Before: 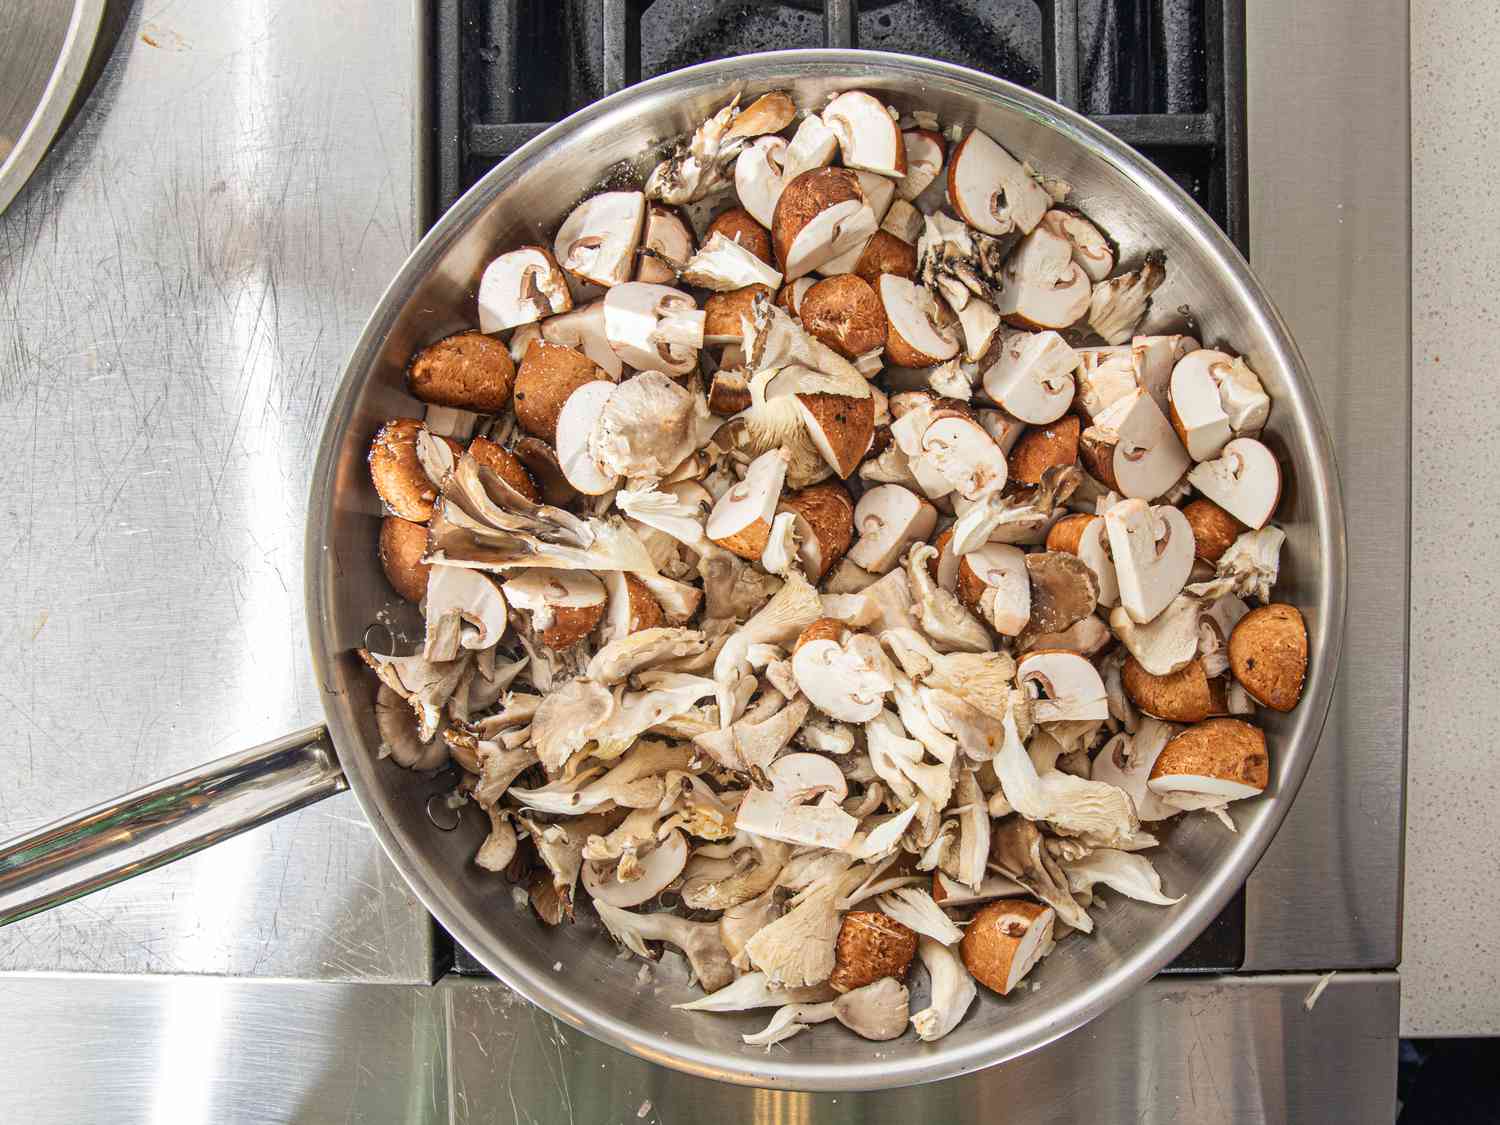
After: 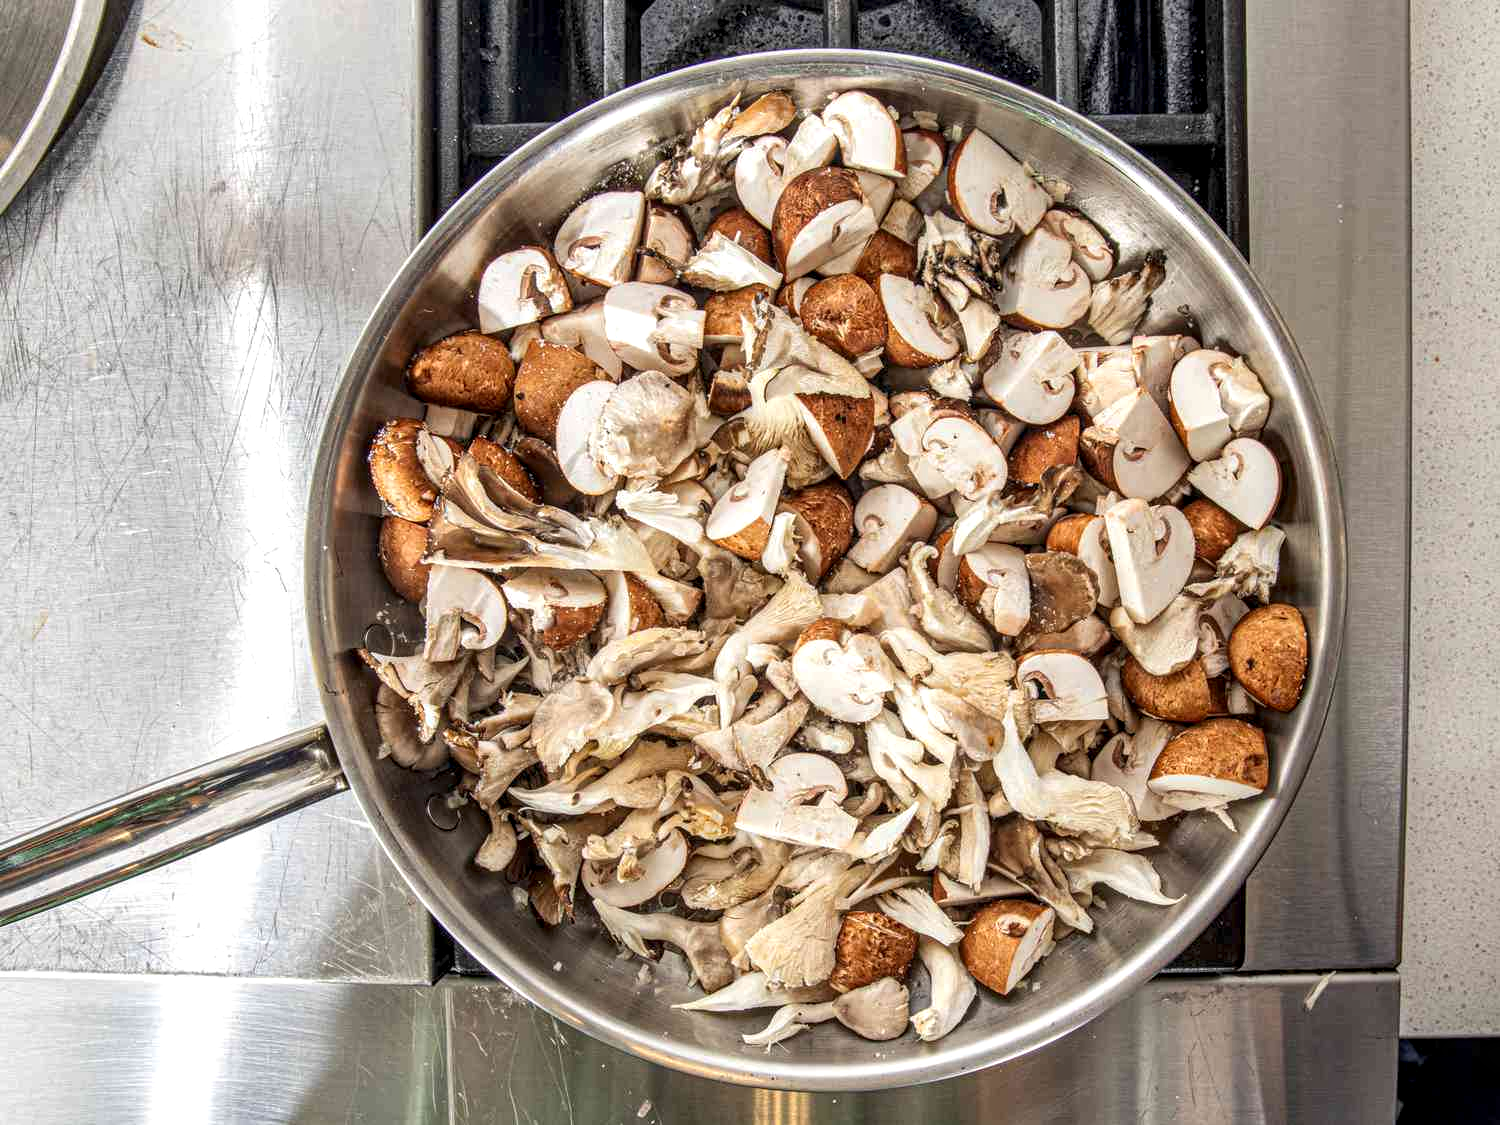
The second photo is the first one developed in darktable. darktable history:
local contrast: highlights 59%, detail 145%
rotate and perspective: automatic cropping original format, crop left 0, crop top 0
